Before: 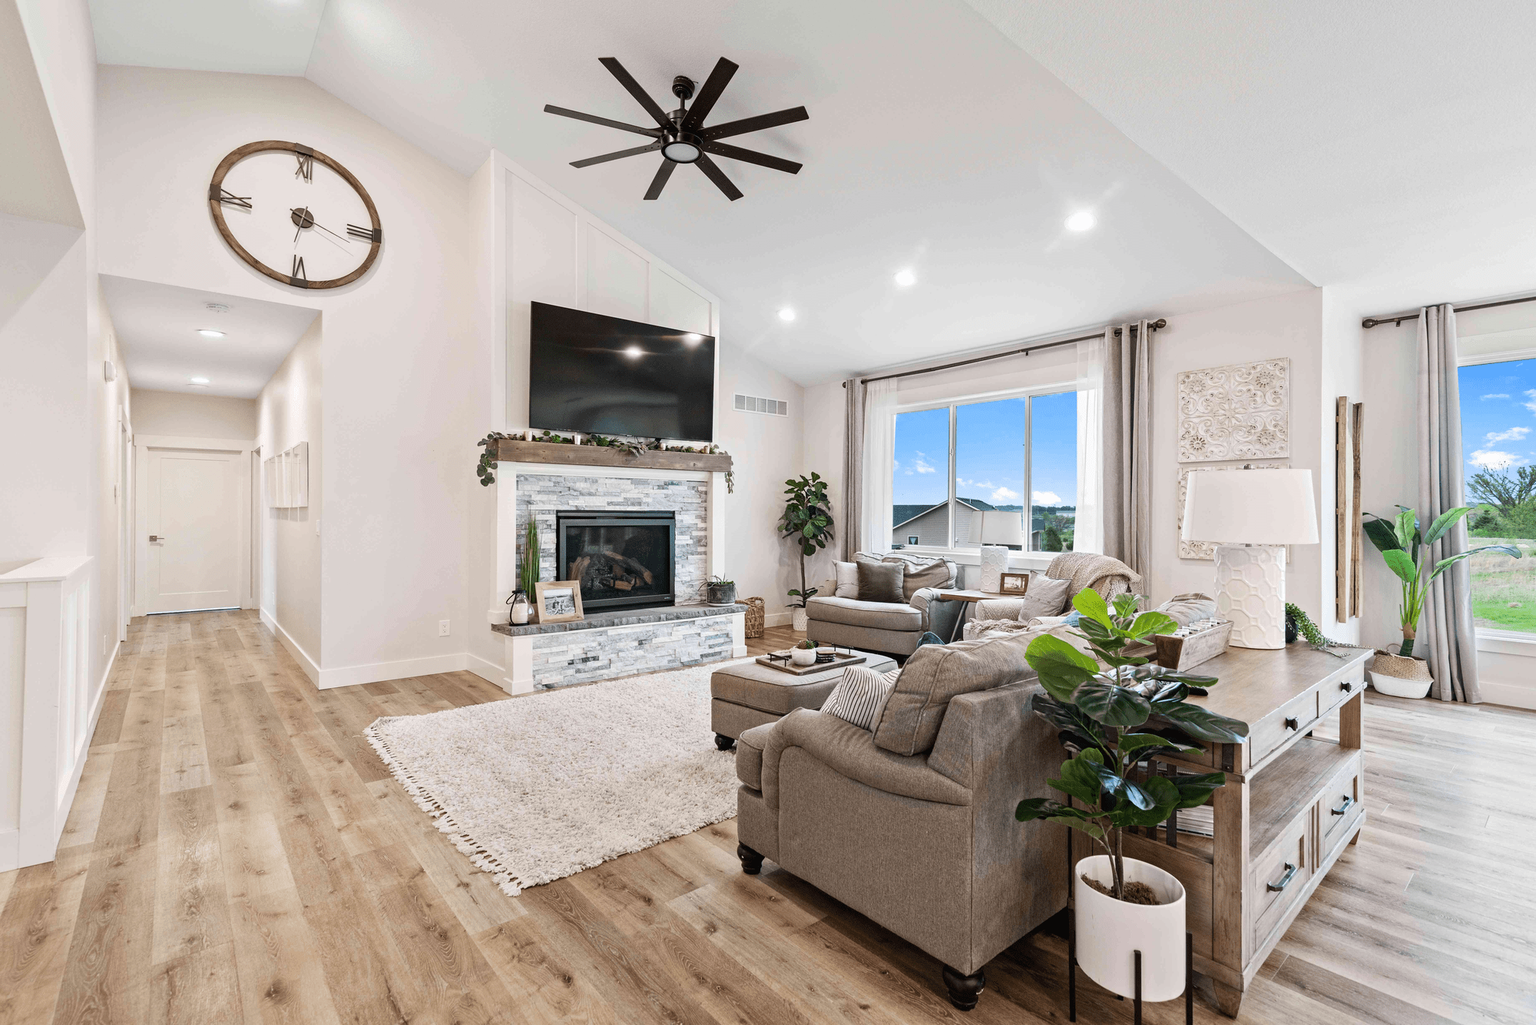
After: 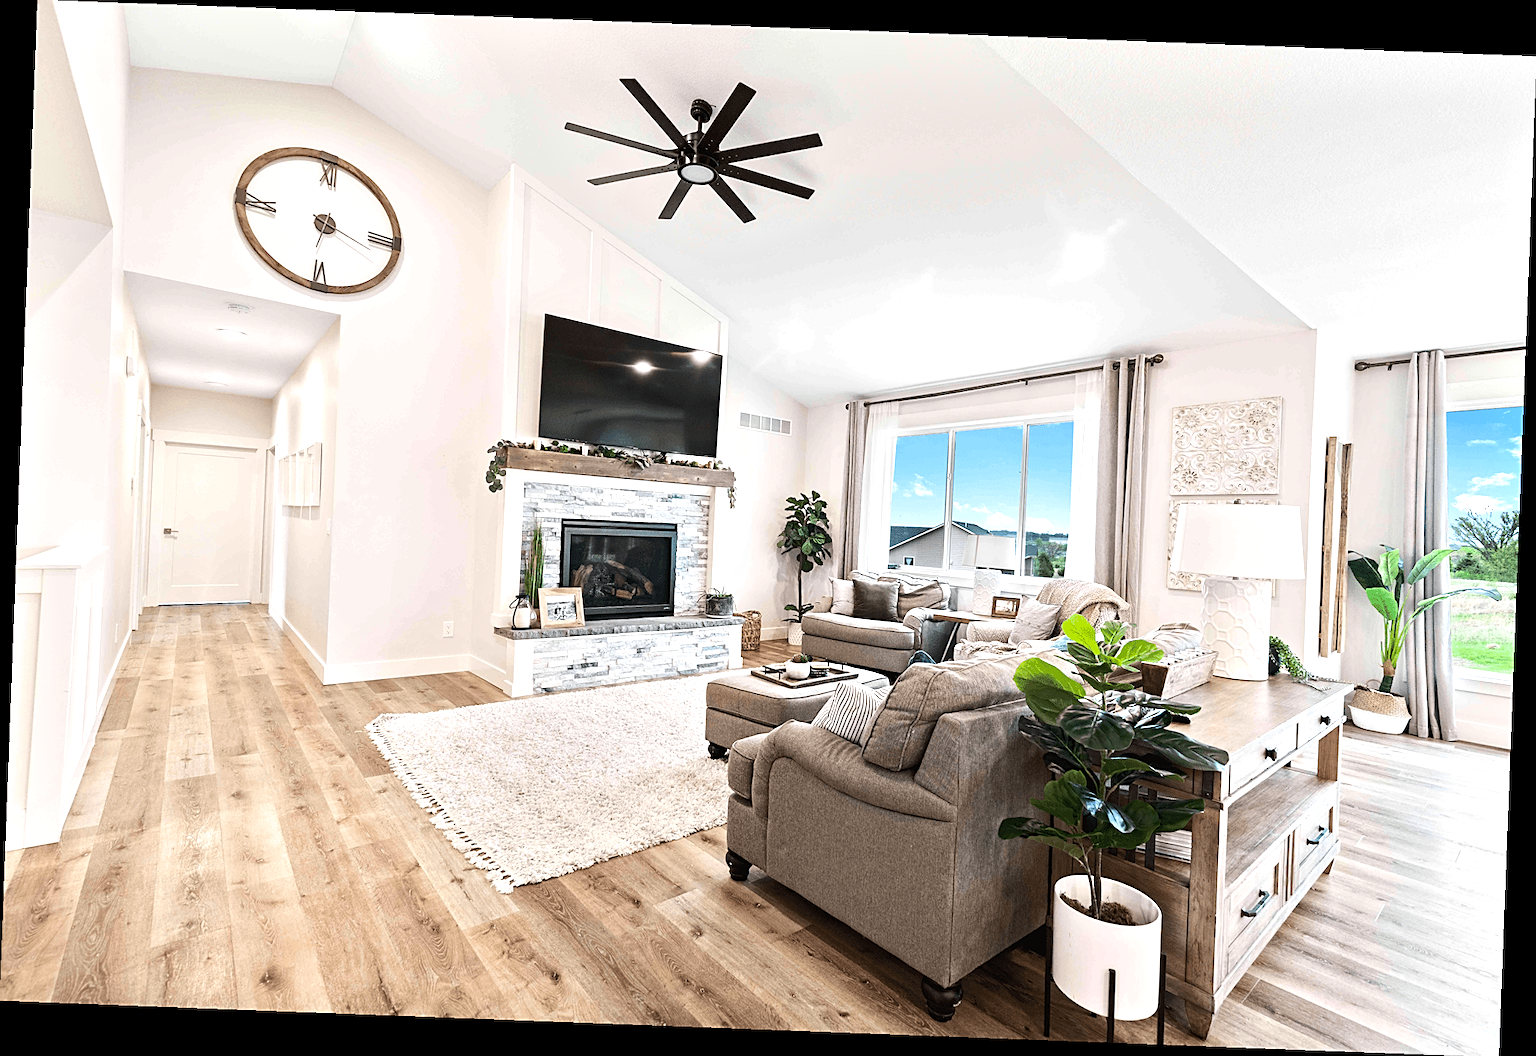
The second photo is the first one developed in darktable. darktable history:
sharpen: on, module defaults
vibrance: vibrance 15%
rotate and perspective: rotation 2.17°, automatic cropping off
tone equalizer: -8 EV 0.001 EV, -7 EV -0.002 EV, -6 EV 0.002 EV, -5 EV -0.03 EV, -4 EV -0.116 EV, -3 EV -0.169 EV, -2 EV 0.24 EV, -1 EV 0.702 EV, +0 EV 0.493 EV
